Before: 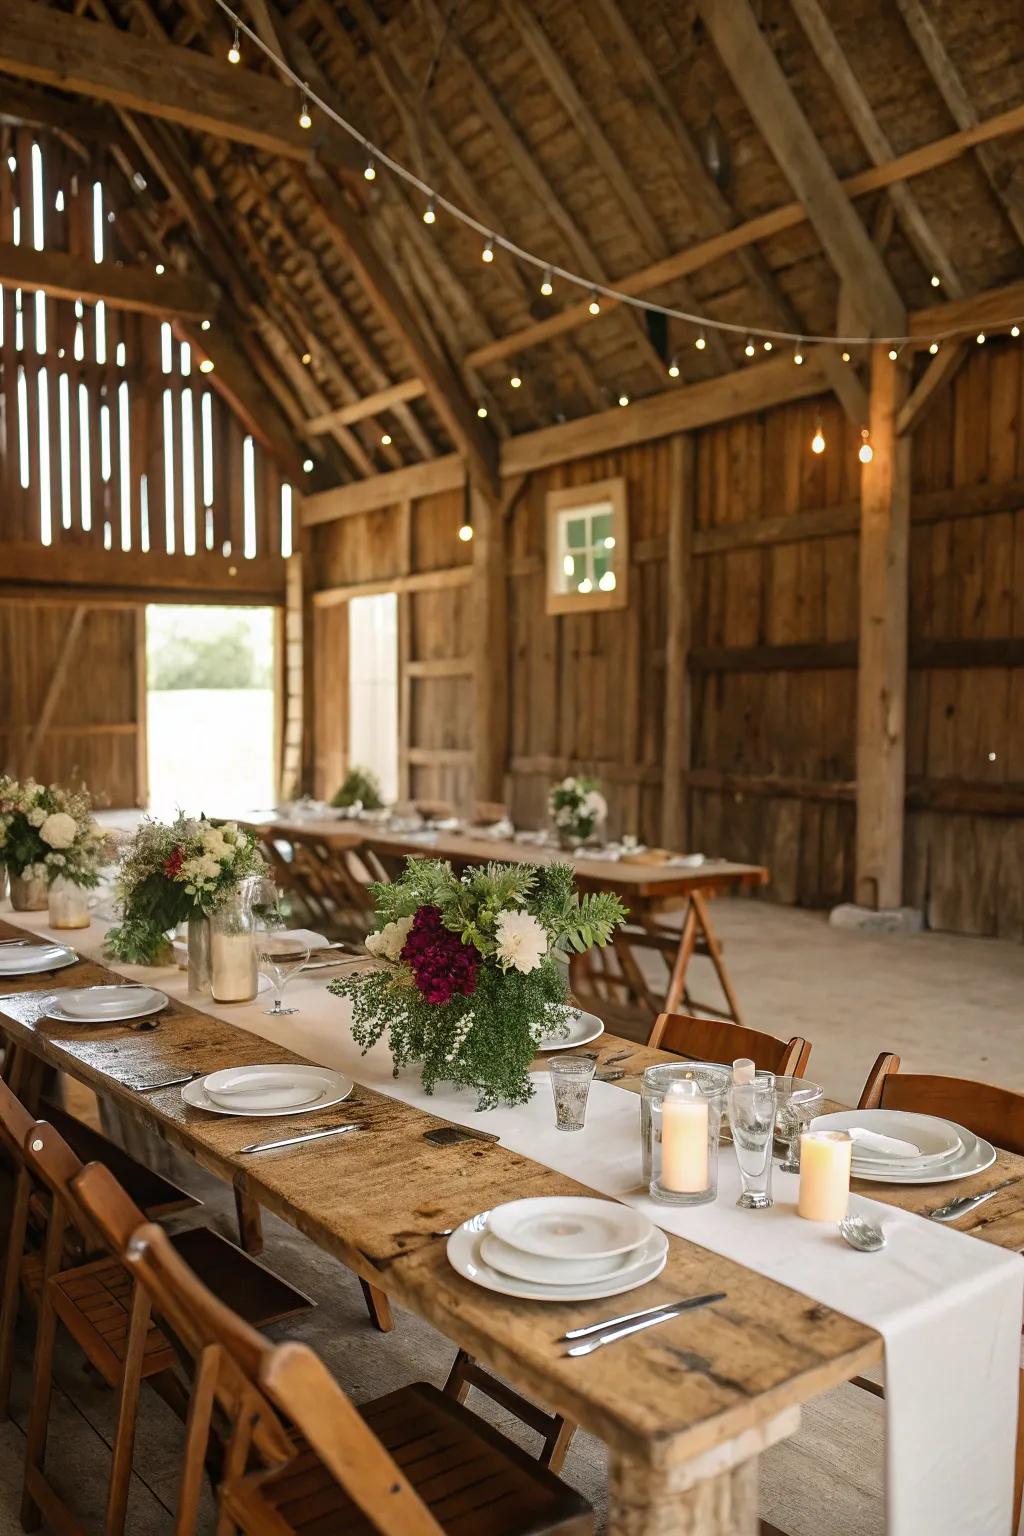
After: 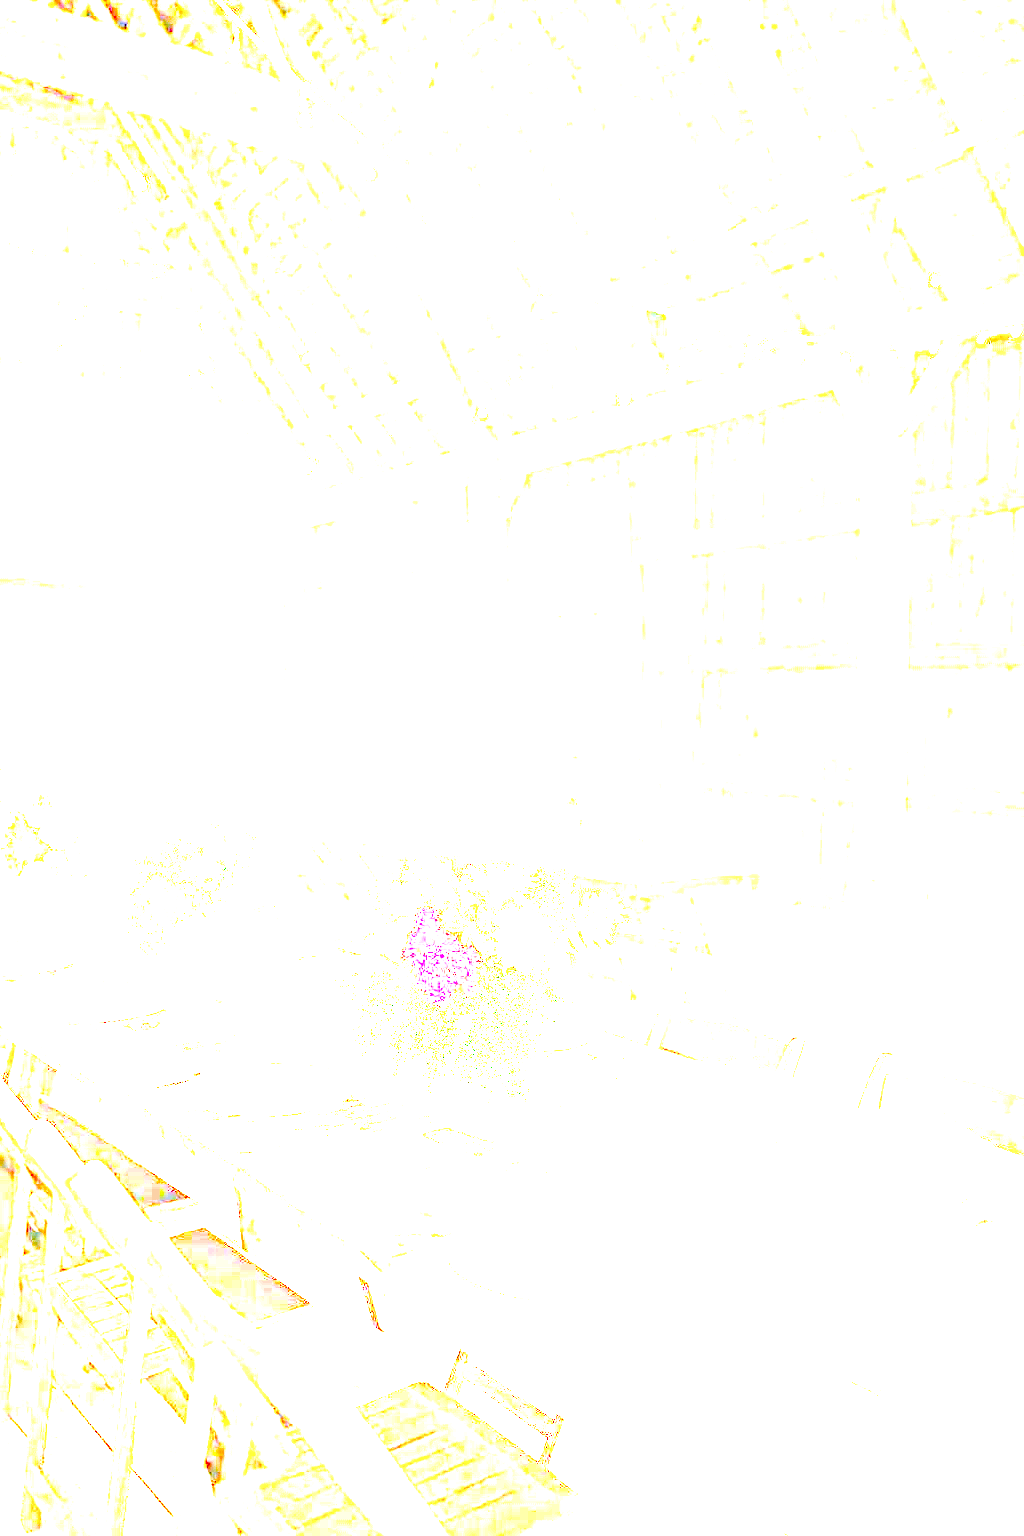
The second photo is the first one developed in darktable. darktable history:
exposure: exposure 8 EV, compensate highlight preservation false
color correction: highlights a* -3.28, highlights b* -6.24, shadows a* 3.1, shadows b* 5.19
color balance rgb: global offset › luminance -0.51%, perceptual saturation grading › global saturation 27.53%, perceptual saturation grading › highlights -25%, perceptual saturation grading › shadows 25%, perceptual brilliance grading › highlights 6.62%, perceptual brilliance grading › mid-tones 17.07%, perceptual brilliance grading › shadows -5.23%
